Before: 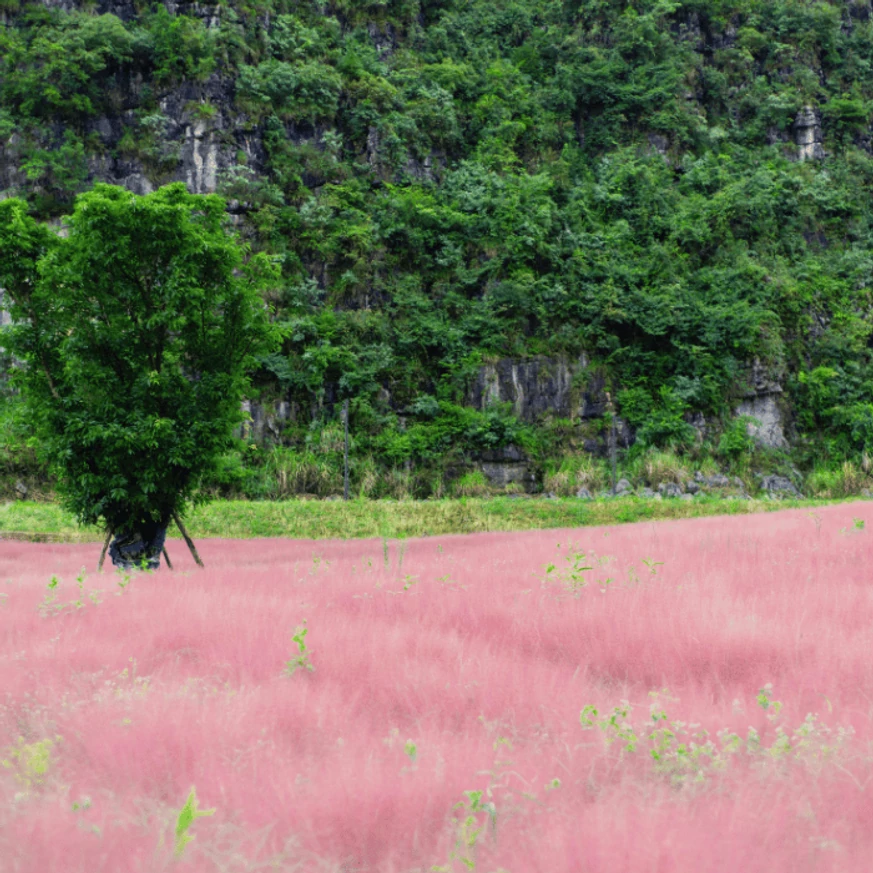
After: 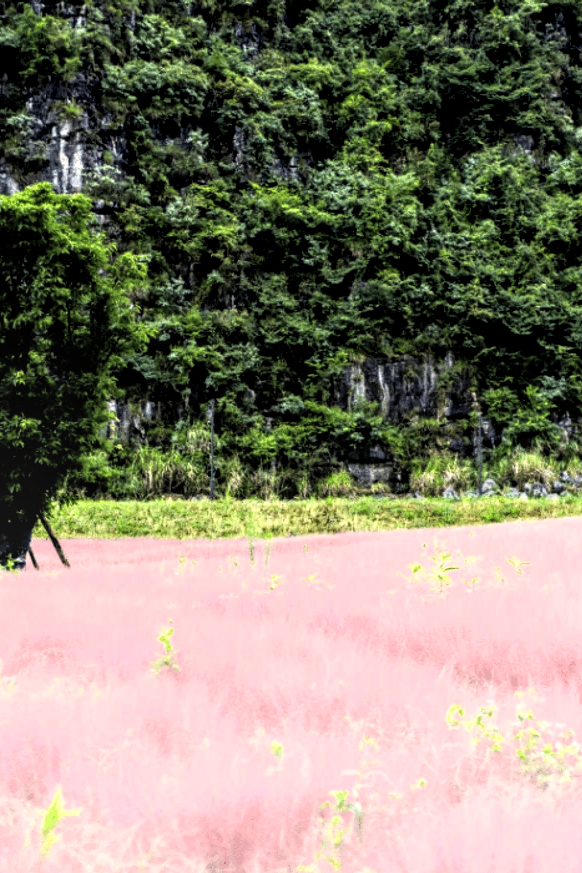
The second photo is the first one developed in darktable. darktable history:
filmic rgb: black relative exposure -8.2 EV, white relative exposure 2.2 EV, threshold 3 EV, hardness 7.11, latitude 85.74%, contrast 1.696, highlights saturation mix -4%, shadows ↔ highlights balance -2.69%, color science v5 (2021), contrast in shadows safe, contrast in highlights safe, enable highlight reconstruction true
crop and rotate: left 15.446%, right 17.836%
levels: levels [0, 0.51, 1]
tone equalizer: on, module defaults
contrast brightness saturation: contrast 0.05, brightness 0.06, saturation 0.01
local contrast: highlights 61%, detail 143%, midtone range 0.428
shadows and highlights: shadows 0, highlights 40
color contrast: green-magenta contrast 0.85, blue-yellow contrast 1.25, unbound 0
